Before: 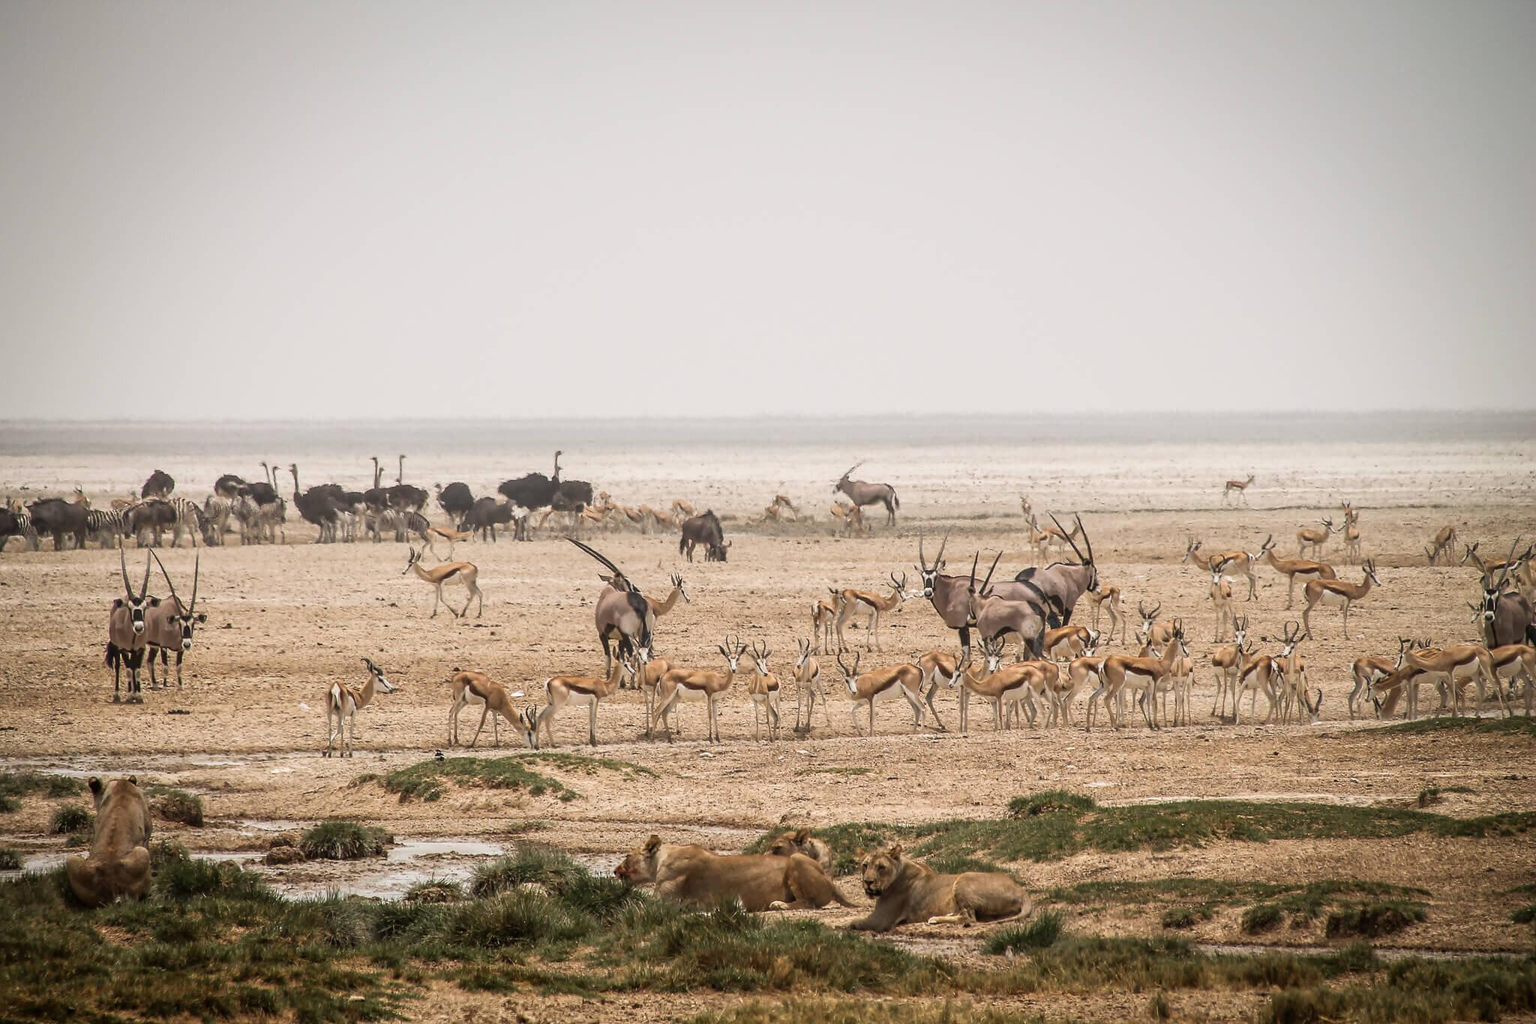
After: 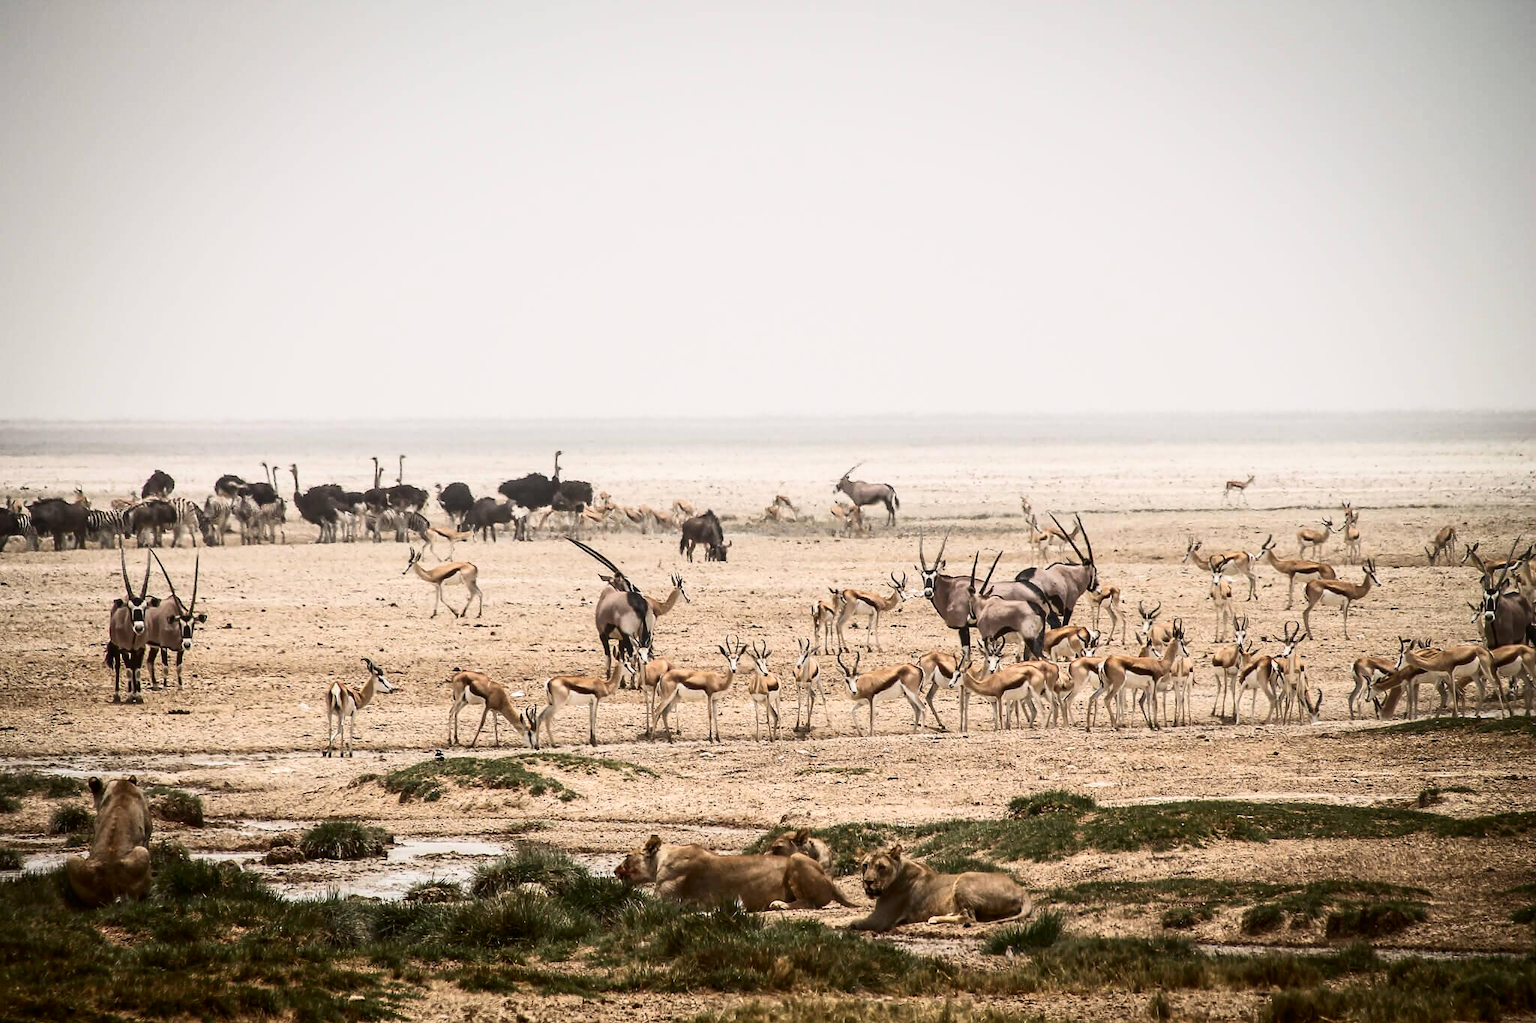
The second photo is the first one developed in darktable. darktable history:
contrast brightness saturation: contrast 0.279
